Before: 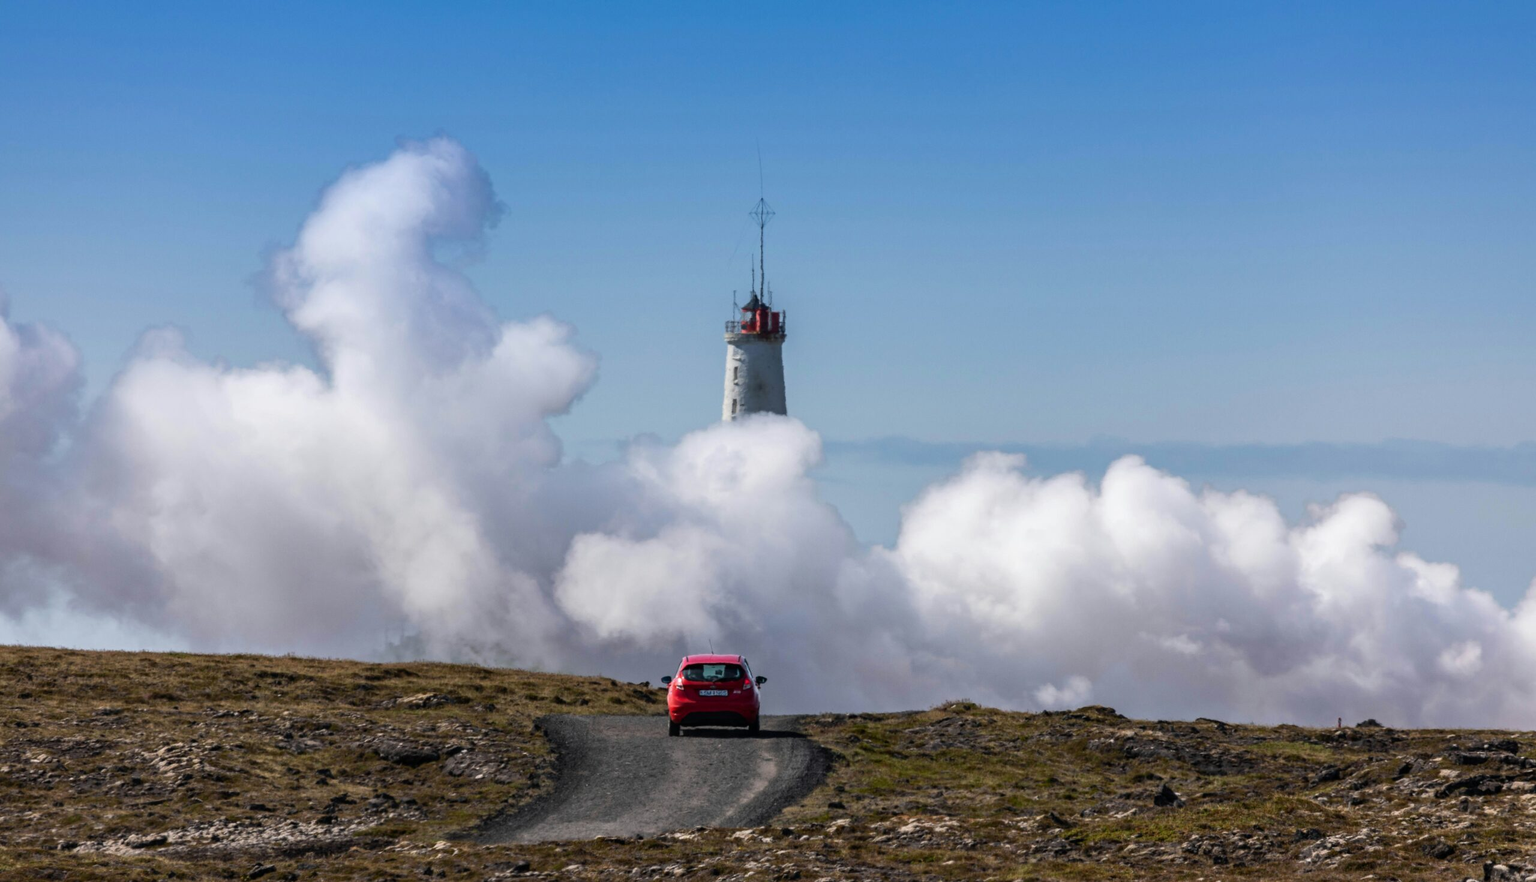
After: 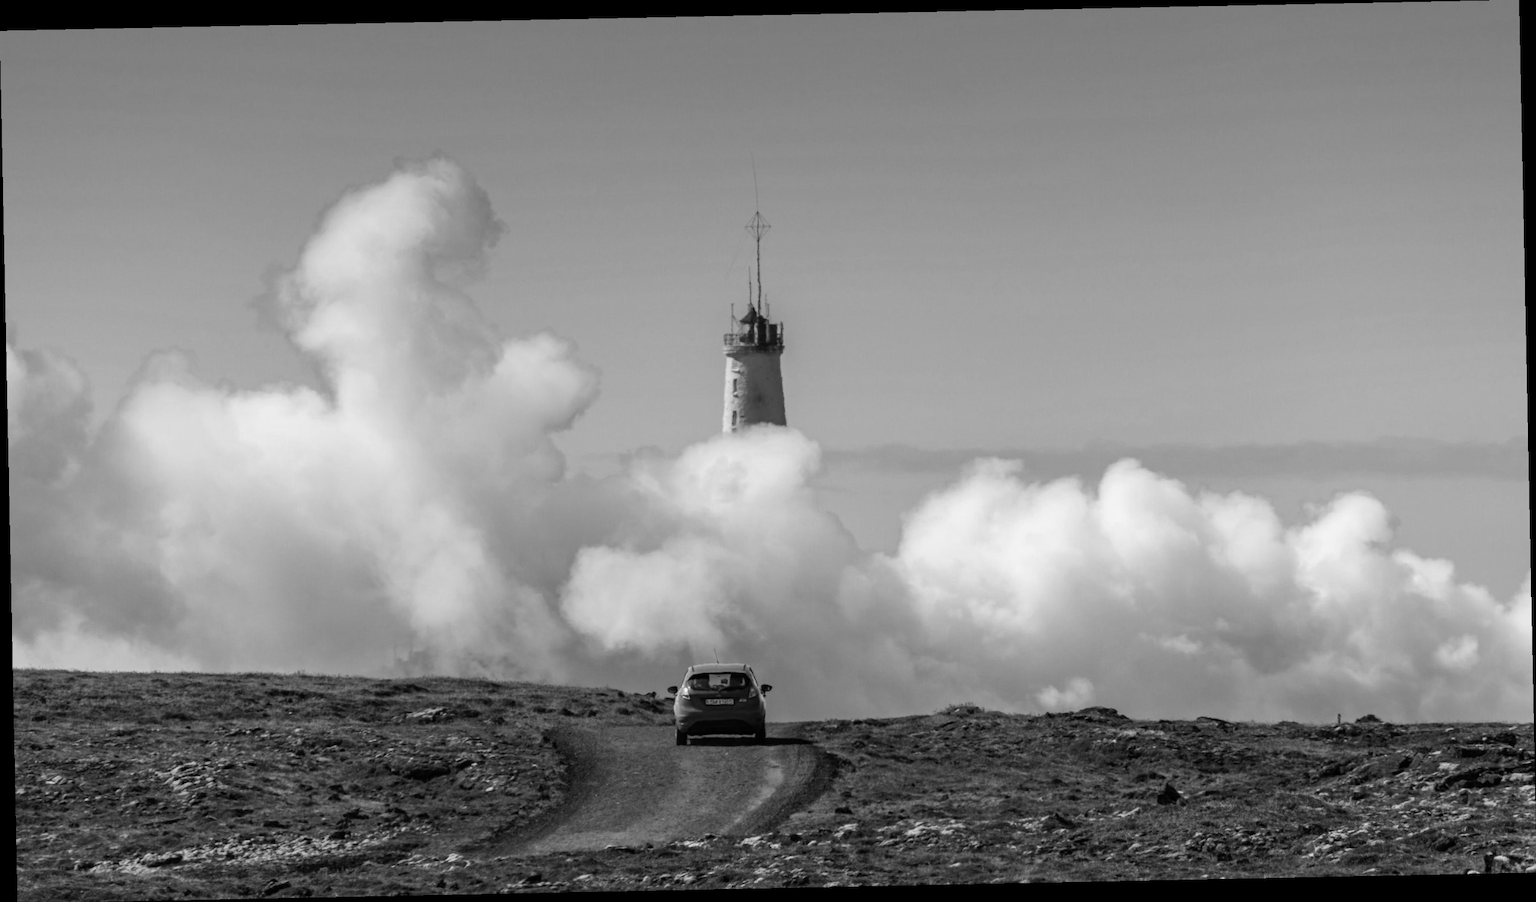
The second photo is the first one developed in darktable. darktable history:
color correction: highlights a* -5.3, highlights b* 9.8, shadows a* 9.8, shadows b* 24.26
monochrome: on, module defaults
color zones: curves: ch1 [(0, 0.455) (0.063, 0.455) (0.286, 0.495) (0.429, 0.5) (0.571, 0.5) (0.714, 0.5) (0.857, 0.5) (1, 0.455)]; ch2 [(0, 0.532) (0.063, 0.521) (0.233, 0.447) (0.429, 0.489) (0.571, 0.5) (0.714, 0.5) (0.857, 0.5) (1, 0.532)]
rotate and perspective: rotation -1.17°, automatic cropping off
